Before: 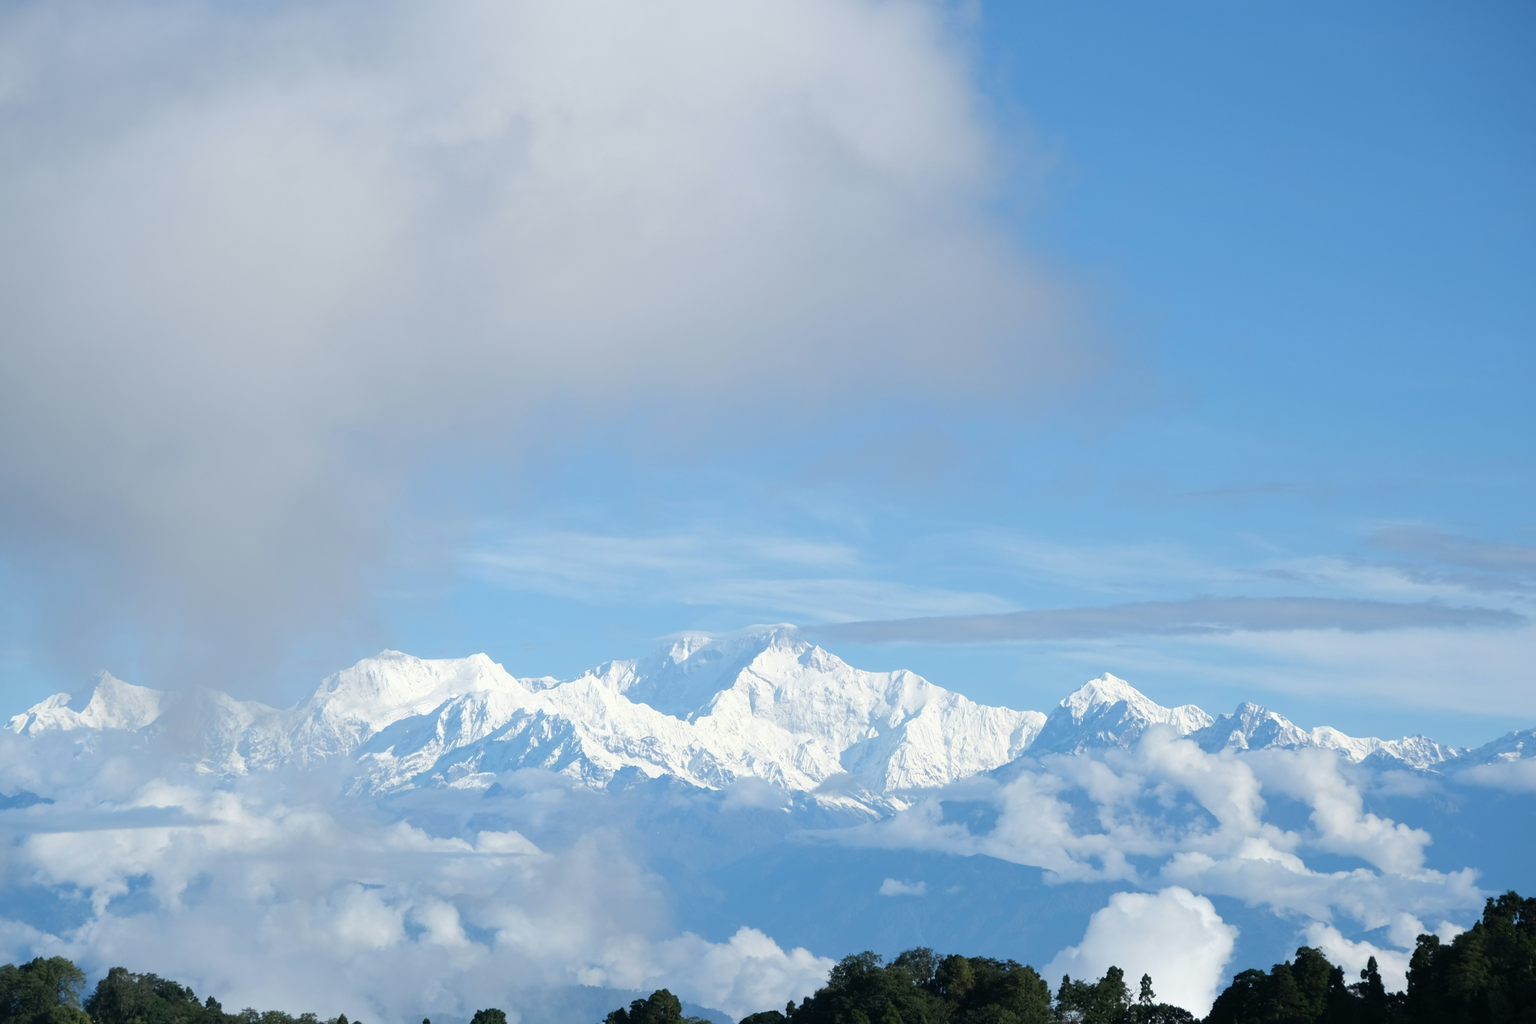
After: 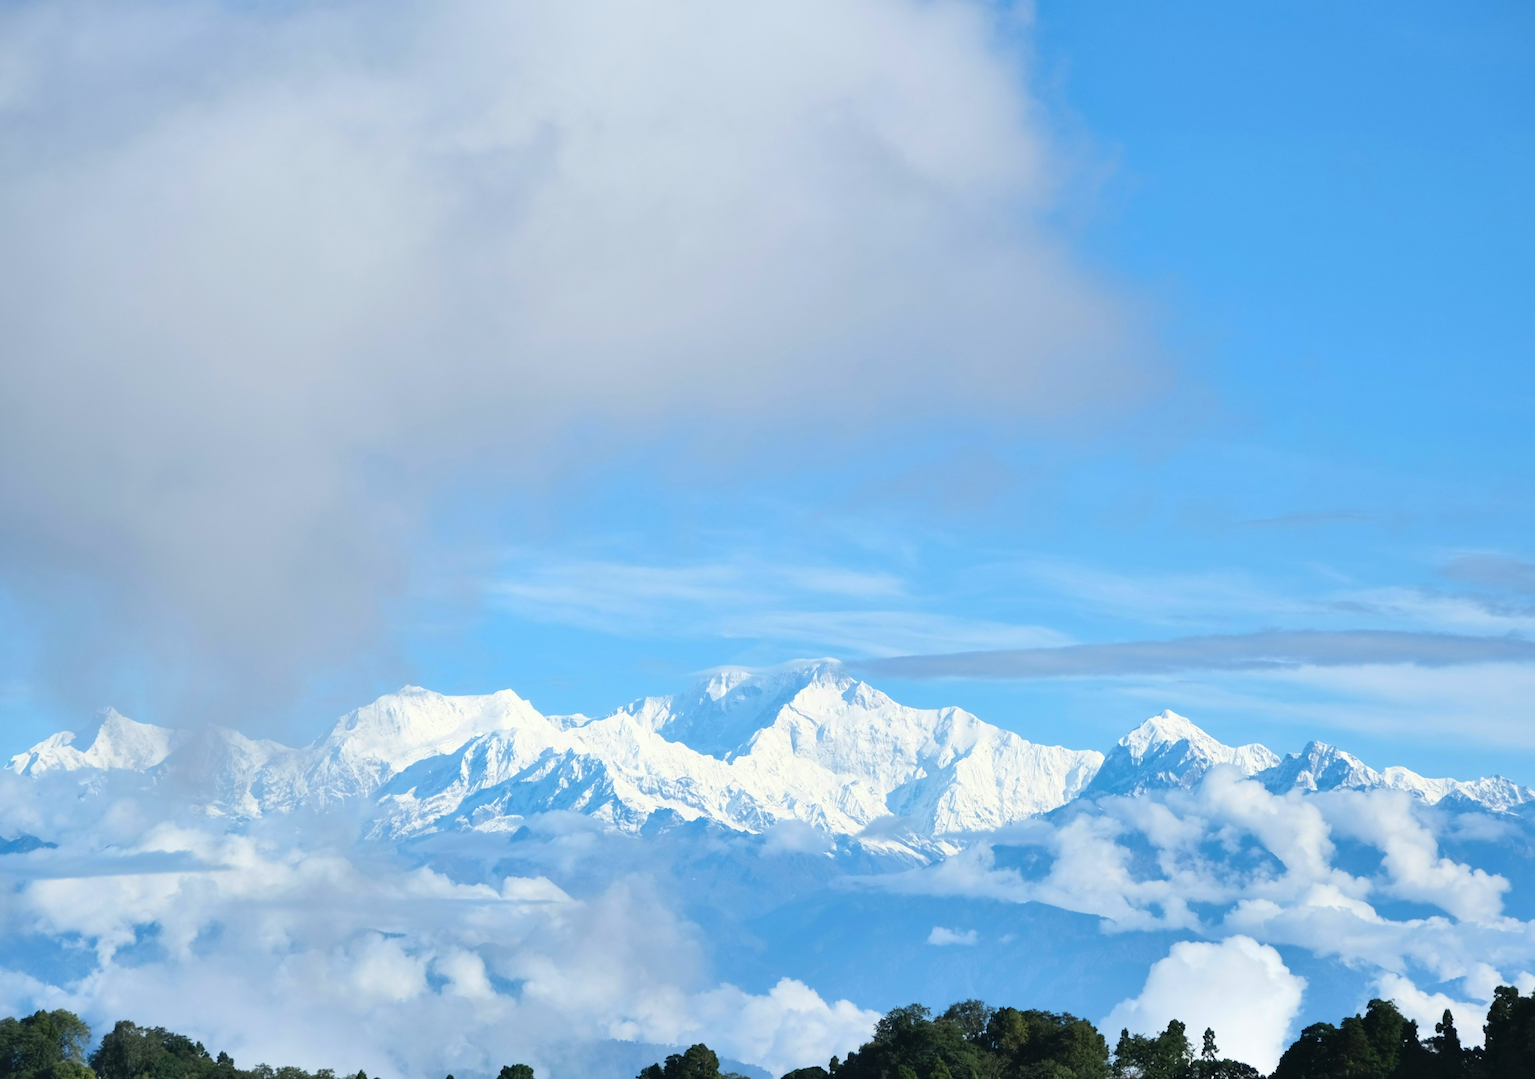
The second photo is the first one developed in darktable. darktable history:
shadows and highlights: soften with gaussian
contrast brightness saturation: contrast 0.2, brightness 0.16, saturation 0.22
crop and rotate: right 5.167%
